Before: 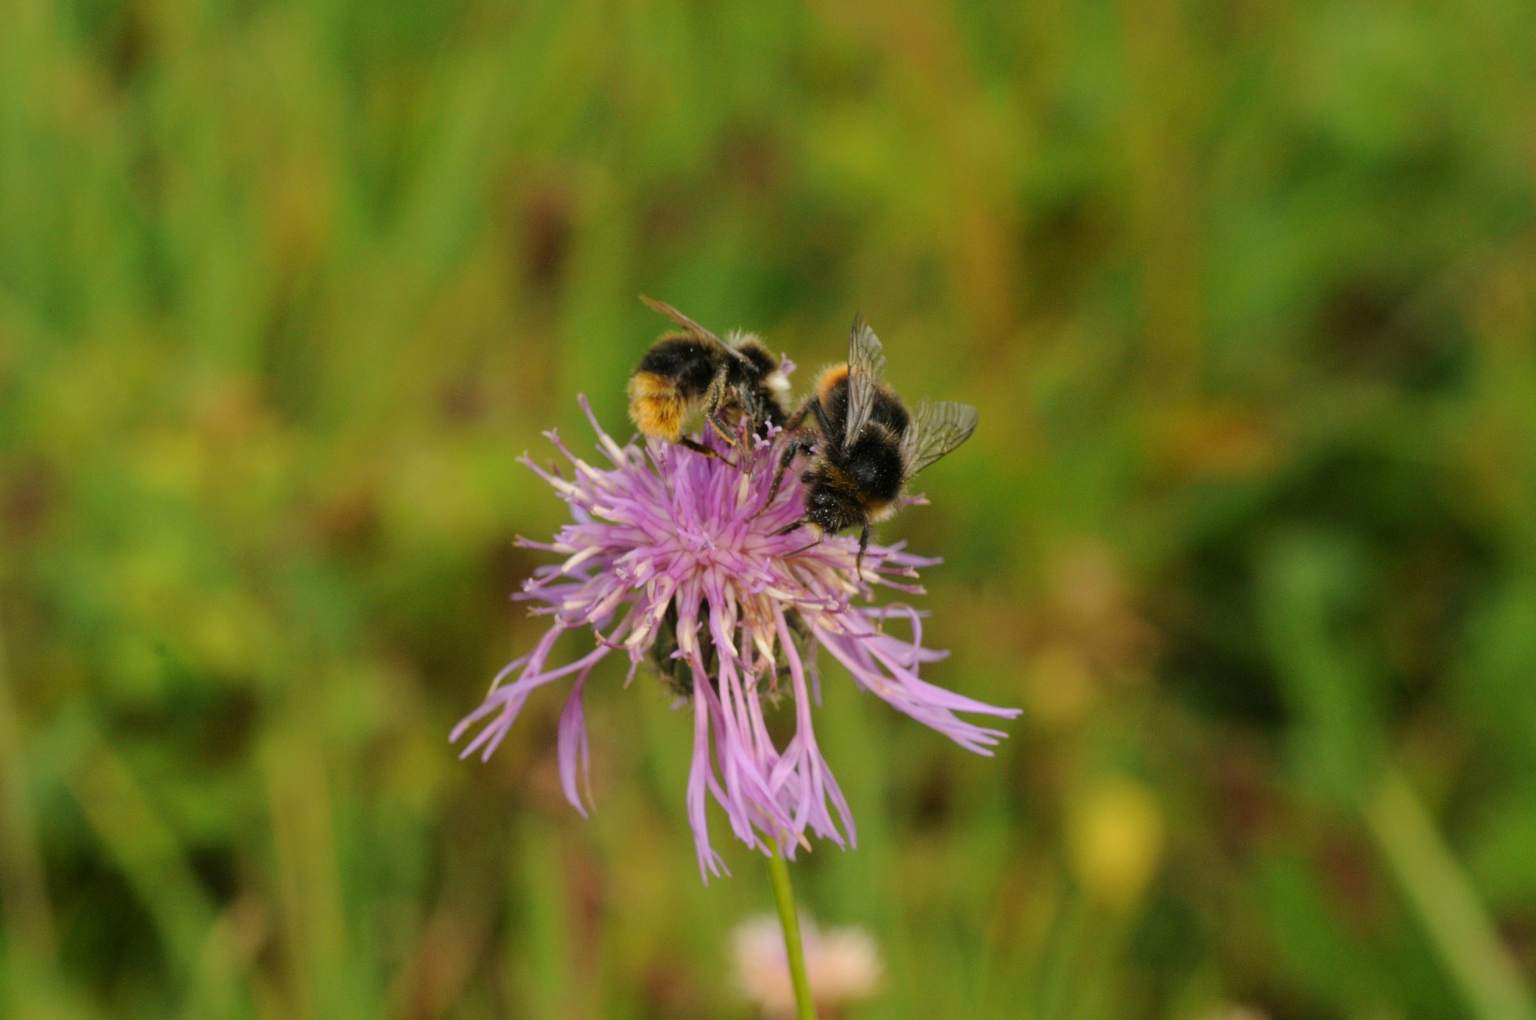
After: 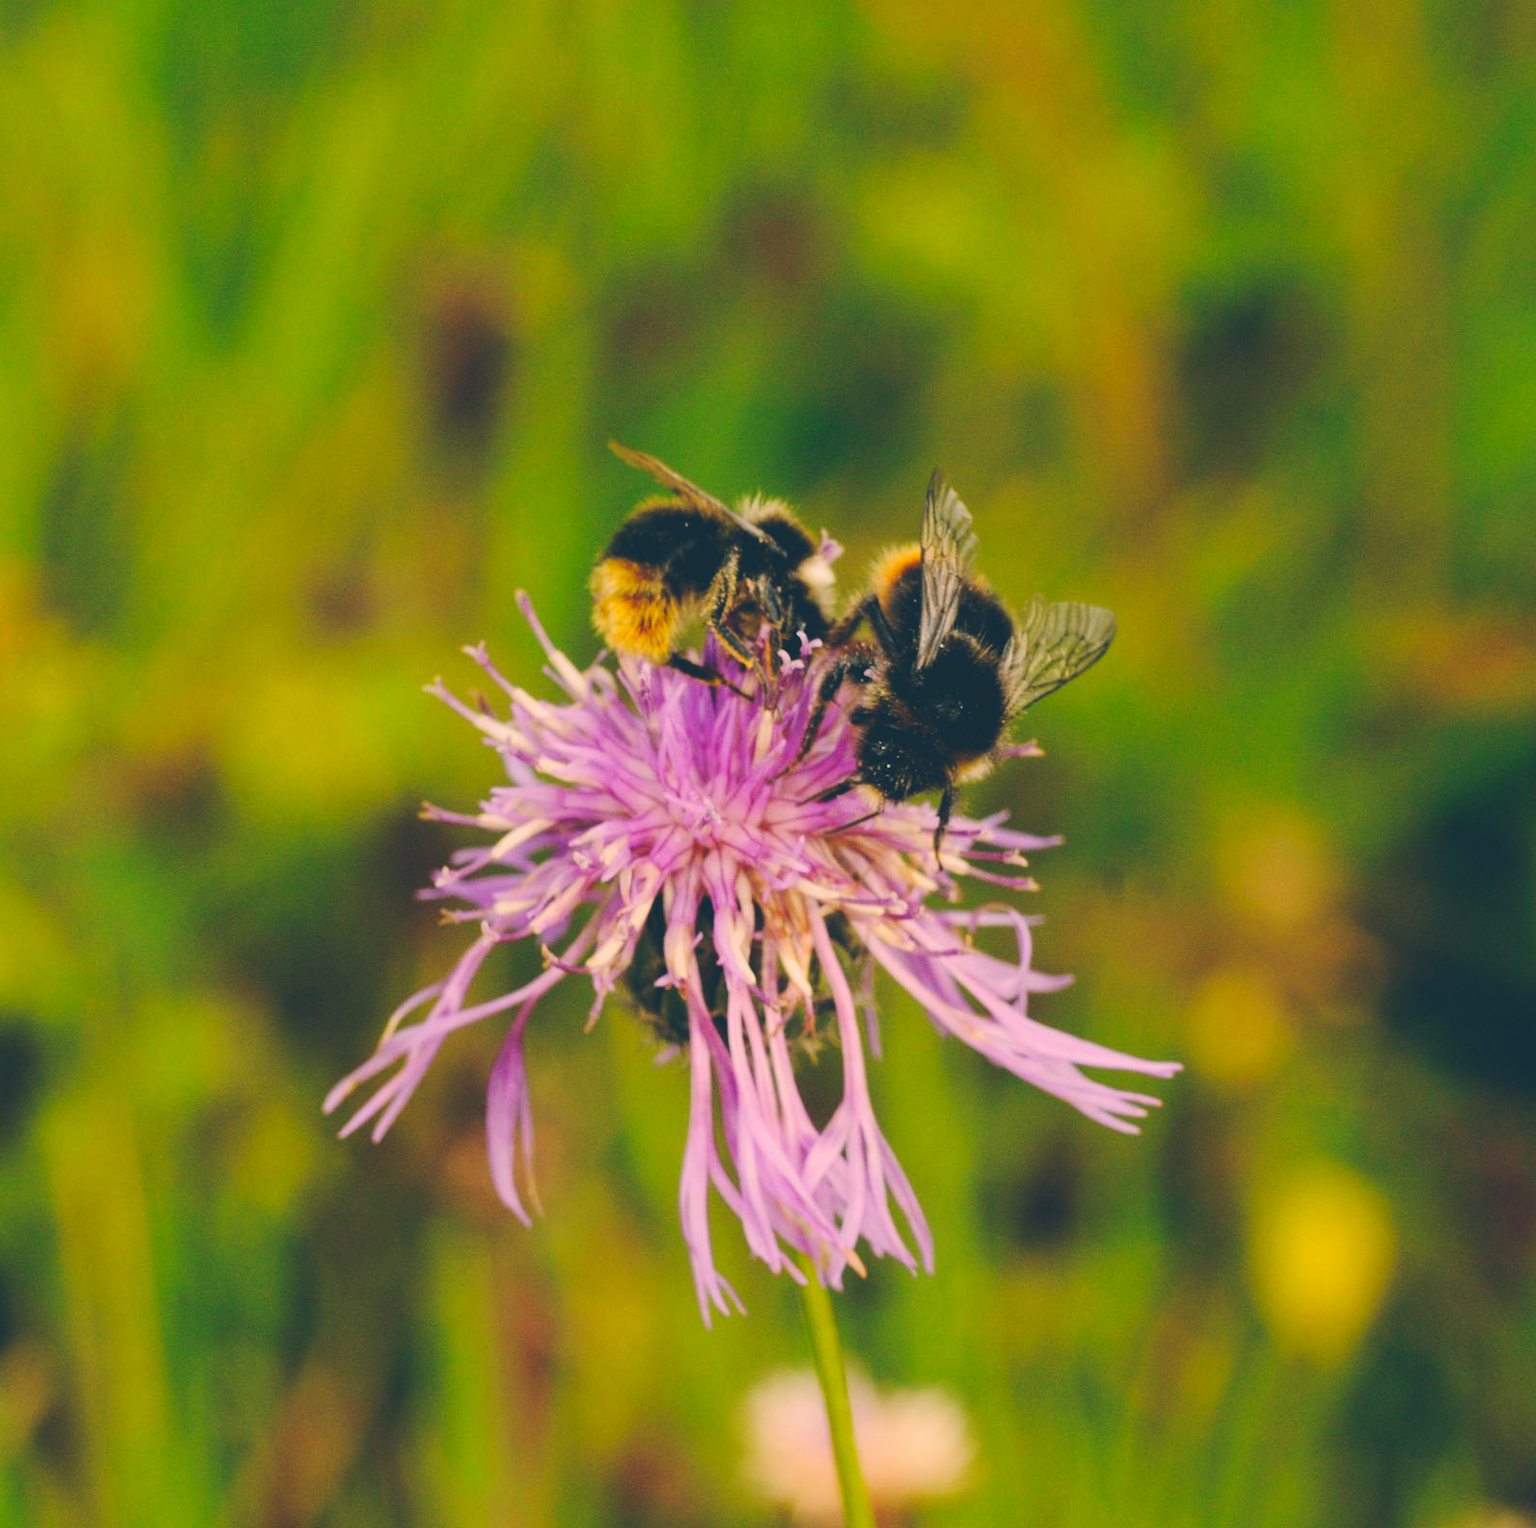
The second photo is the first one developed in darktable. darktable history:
crop and rotate: left 15.218%, right 18.068%
tone curve: curves: ch0 [(0, 0) (0.003, 0.17) (0.011, 0.17) (0.025, 0.17) (0.044, 0.168) (0.069, 0.167) (0.1, 0.173) (0.136, 0.181) (0.177, 0.199) (0.224, 0.226) (0.277, 0.271) (0.335, 0.333) (0.399, 0.419) (0.468, 0.52) (0.543, 0.621) (0.623, 0.716) (0.709, 0.795) (0.801, 0.867) (0.898, 0.914) (1, 1)], preserve colors none
color correction: highlights a* 10.29, highlights b* 14.64, shadows a* -10.05, shadows b* -14.84
